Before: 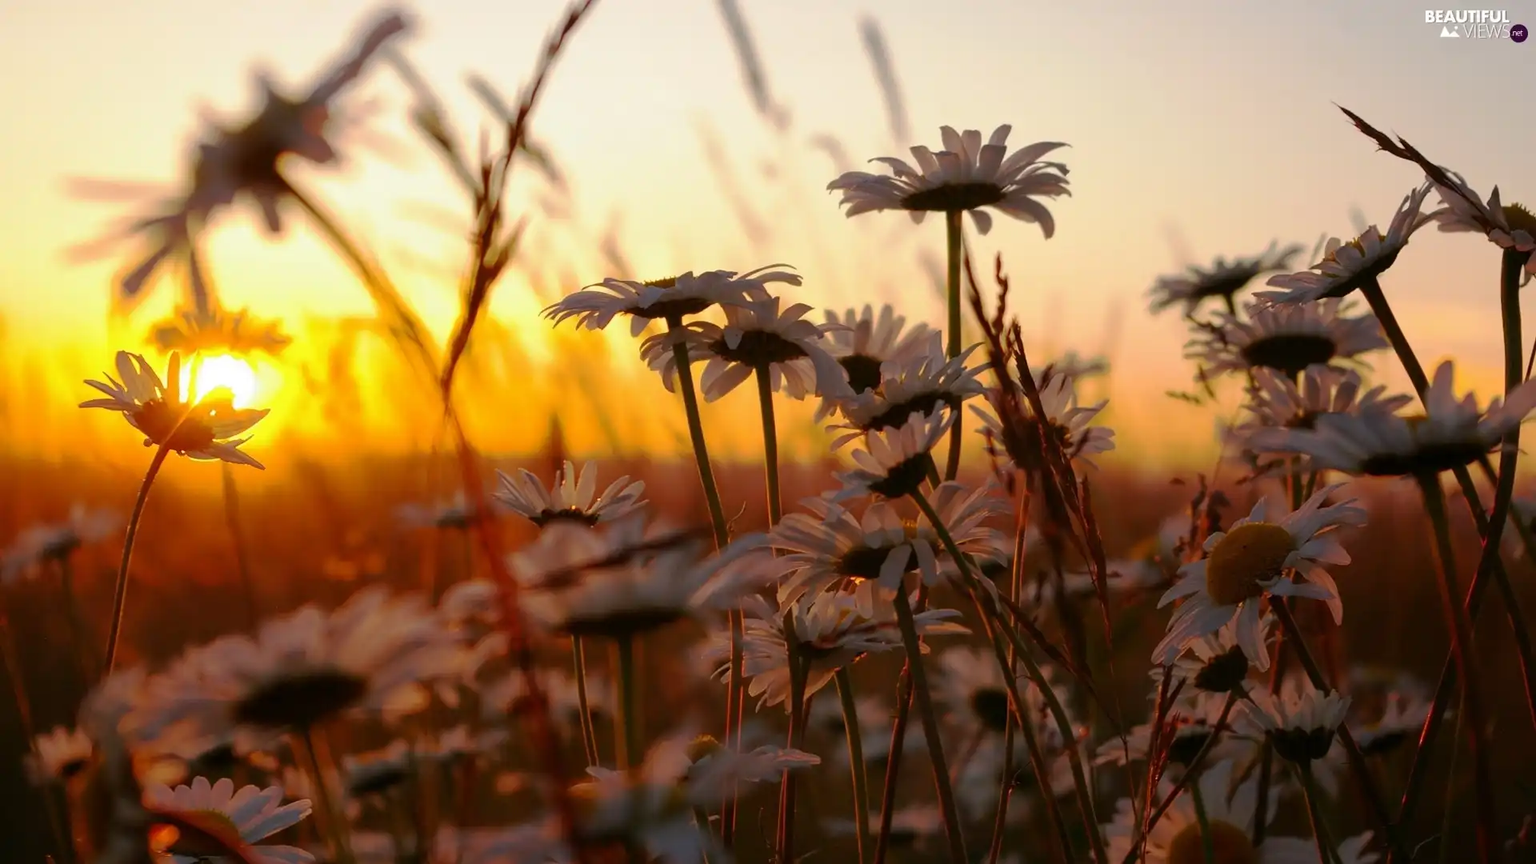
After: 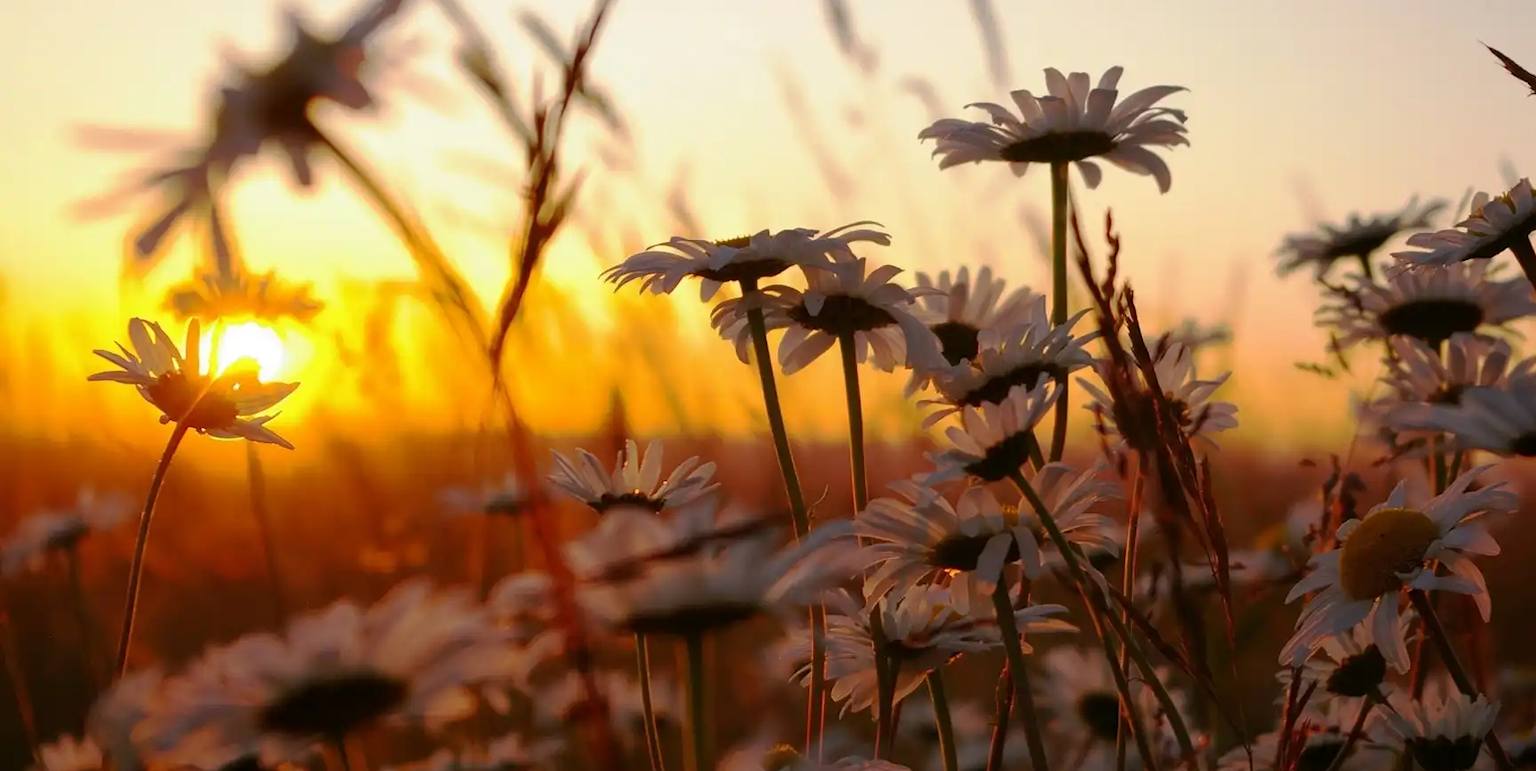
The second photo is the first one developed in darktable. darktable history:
crop: top 7.528%, right 9.876%, bottom 11.932%
